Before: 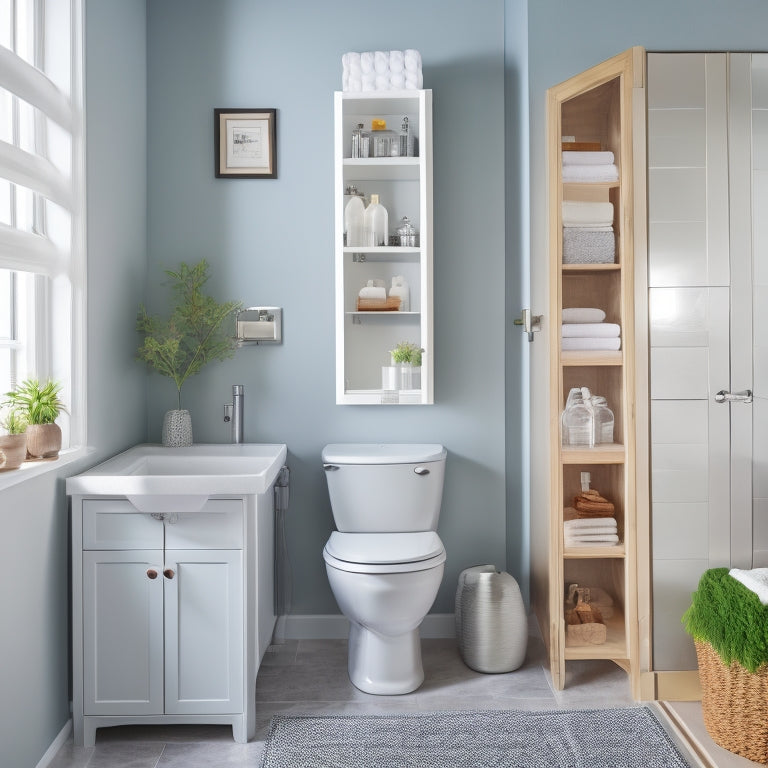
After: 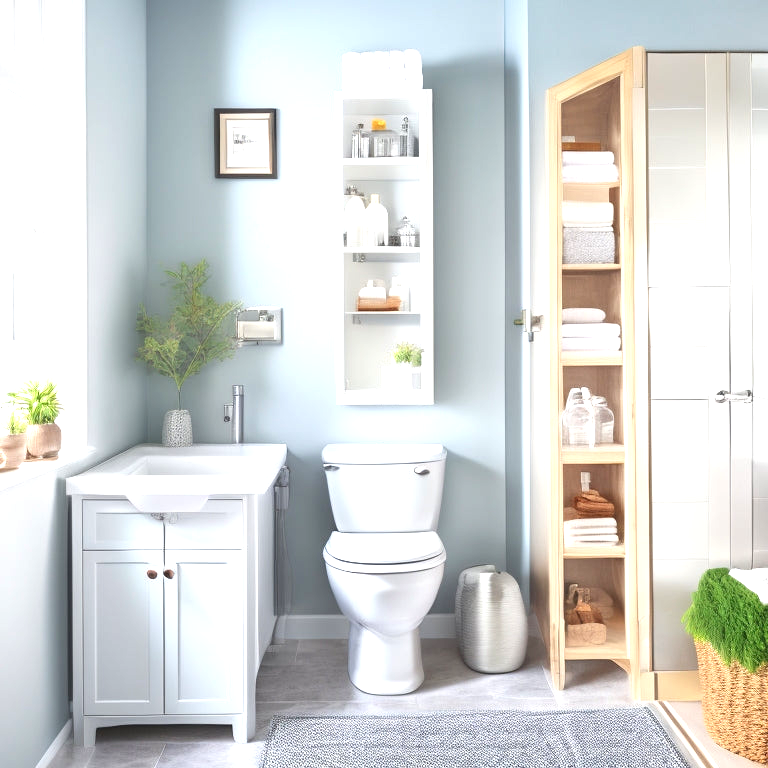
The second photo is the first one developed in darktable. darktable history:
exposure: exposure 1.058 EV, compensate highlight preservation false
